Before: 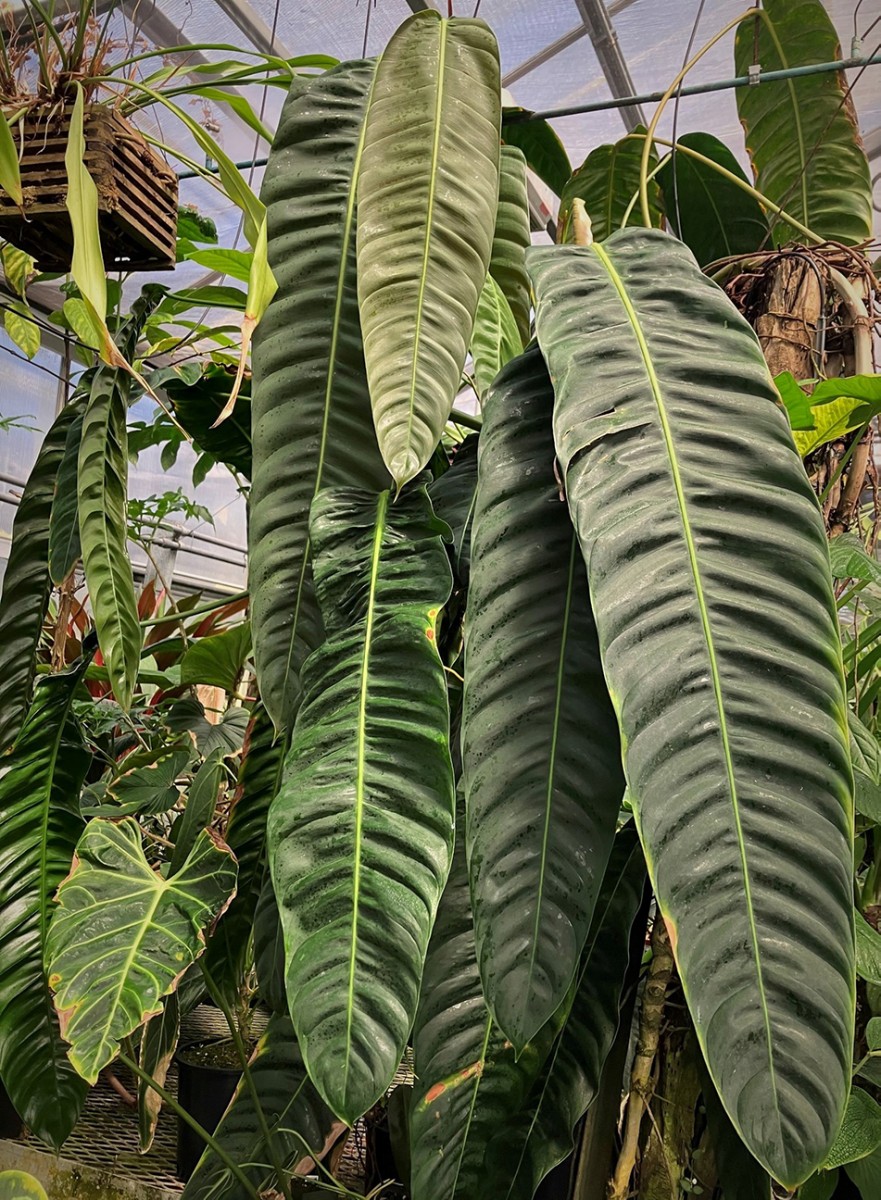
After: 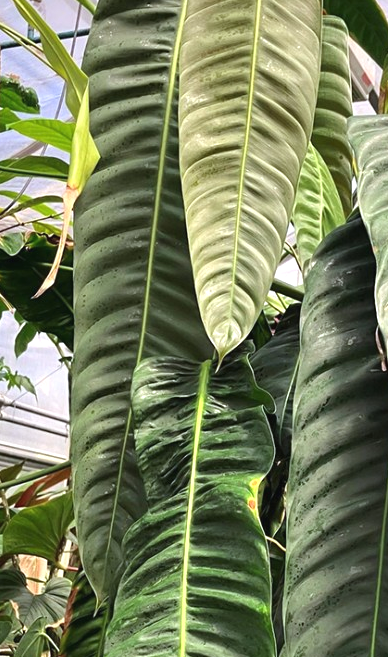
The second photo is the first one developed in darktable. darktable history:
white balance: red 0.976, blue 1.04
exposure: black level correction -0.002, exposure 0.54 EV, compensate highlight preservation false
crop: left 20.248%, top 10.86%, right 35.675%, bottom 34.321%
